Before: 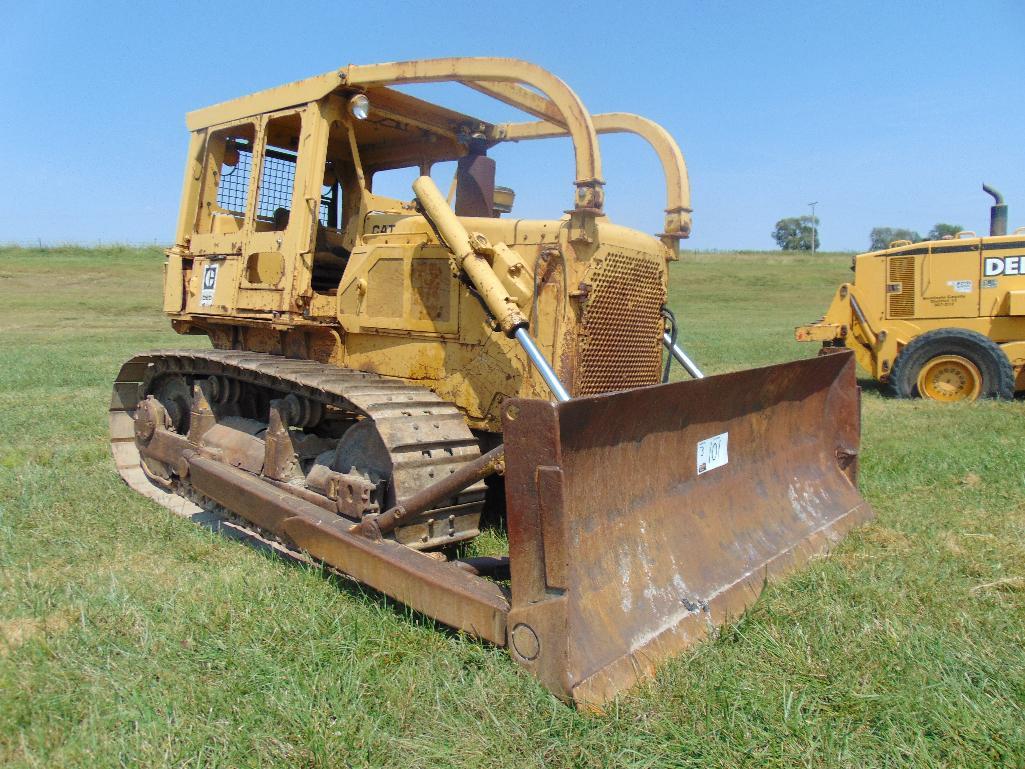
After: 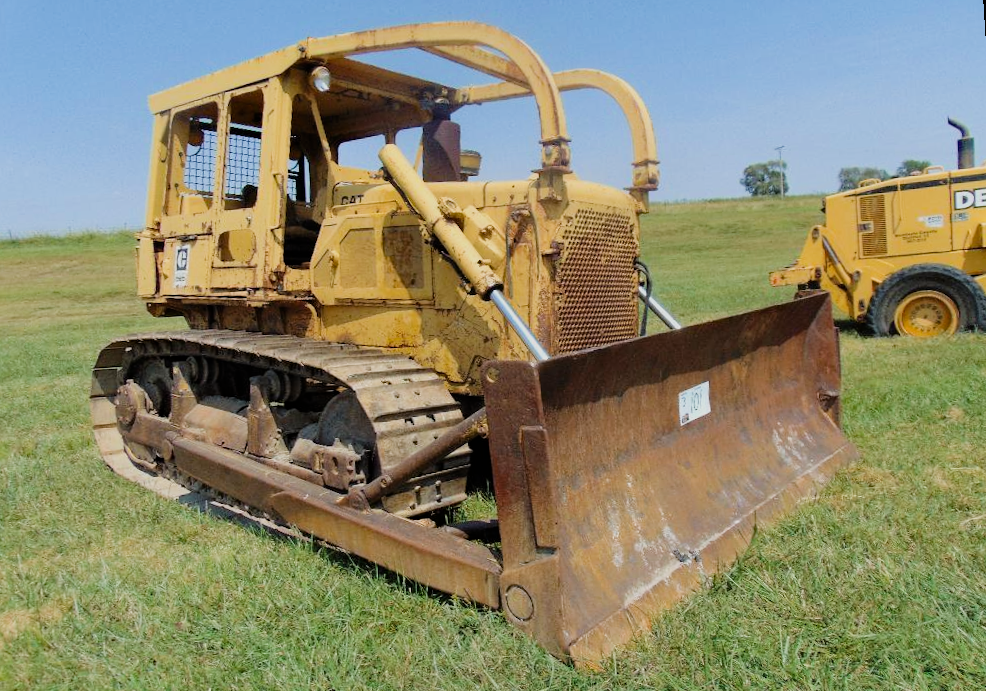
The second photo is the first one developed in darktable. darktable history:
crop and rotate: left 0.614%, top 0.179%, bottom 0.309%
rotate and perspective: rotation -3.52°, crop left 0.036, crop right 0.964, crop top 0.081, crop bottom 0.919
filmic rgb: black relative exposure -7.65 EV, hardness 4.02, contrast 1.1, highlights saturation mix -30%
haze removal: strength 0.29, distance 0.25, compatibility mode true, adaptive false
